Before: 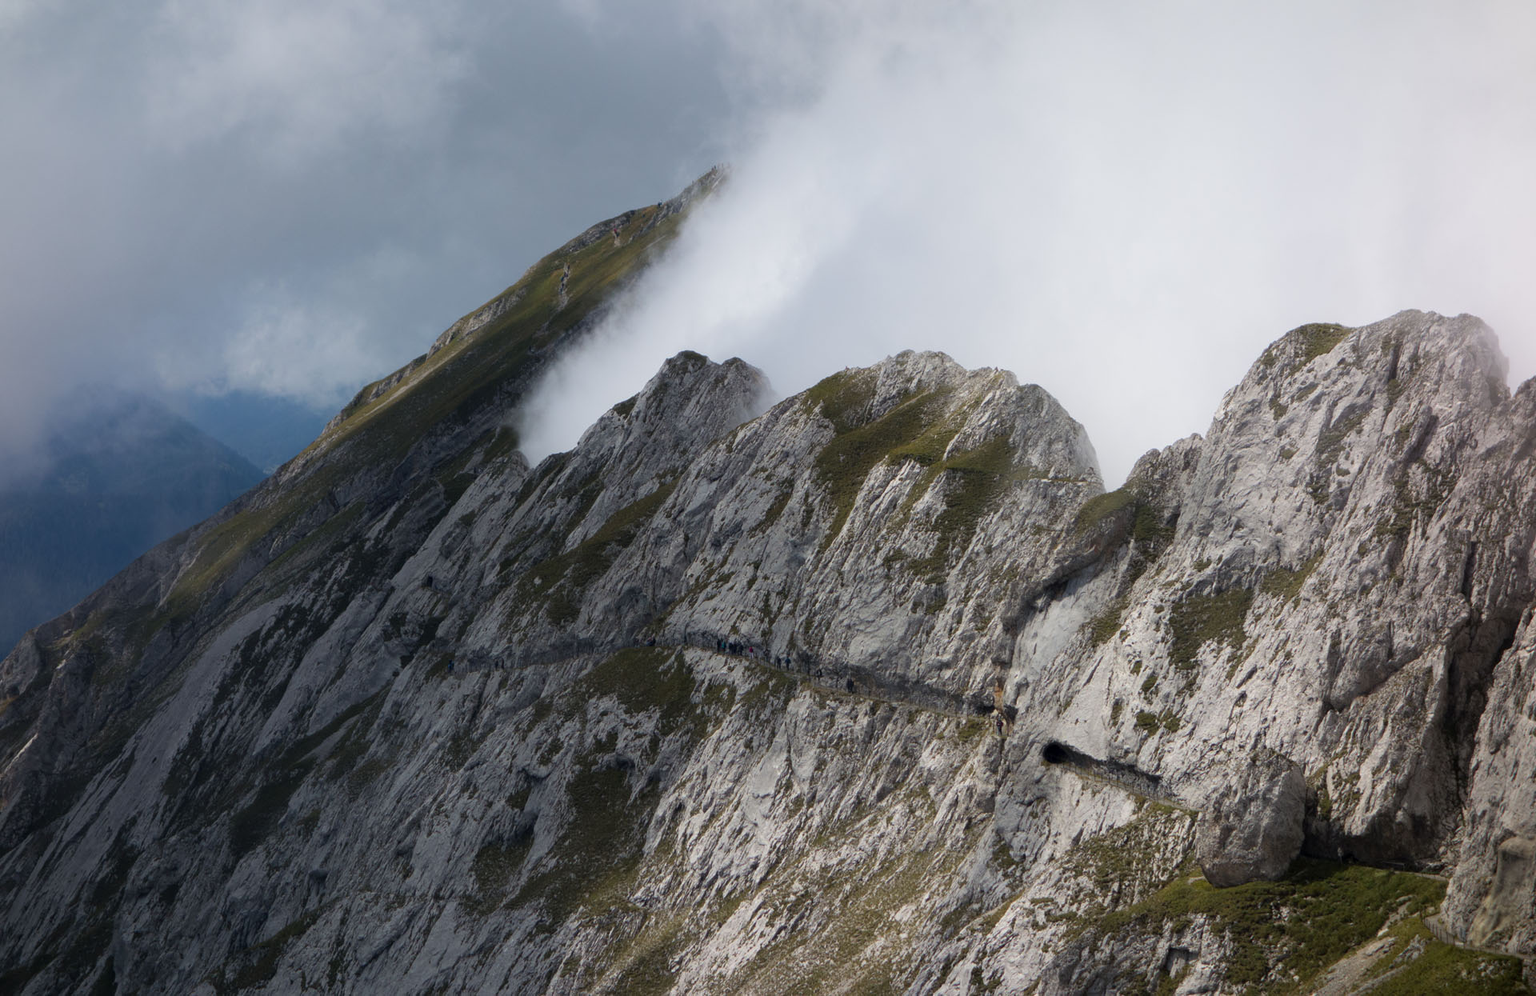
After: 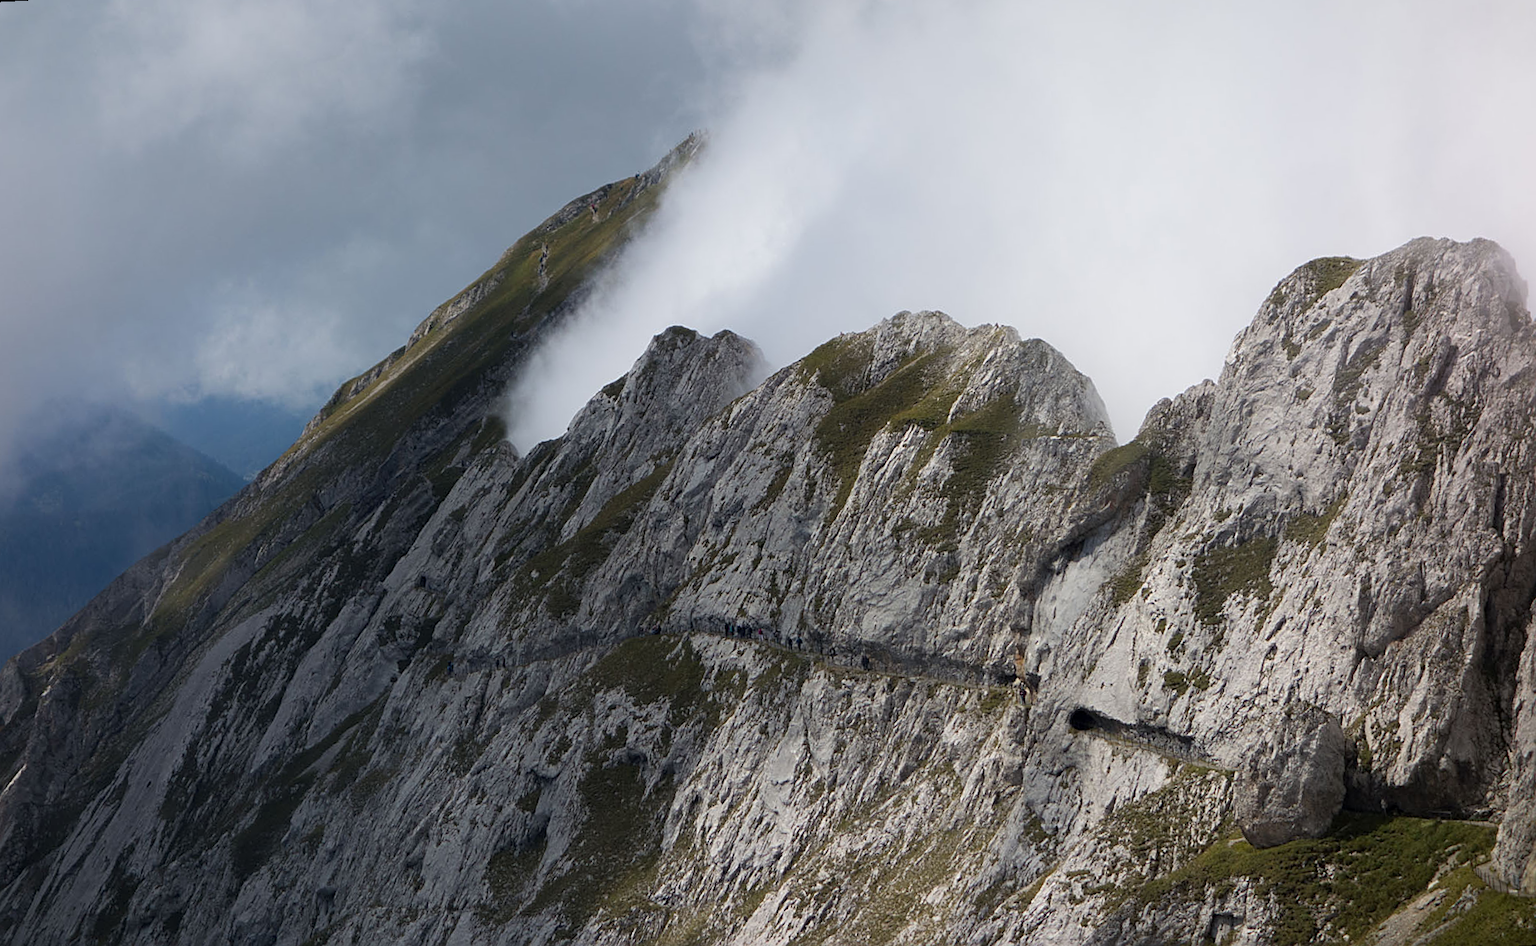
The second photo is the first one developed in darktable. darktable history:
rotate and perspective: rotation -3.52°, crop left 0.036, crop right 0.964, crop top 0.081, crop bottom 0.919
sharpen: on, module defaults
